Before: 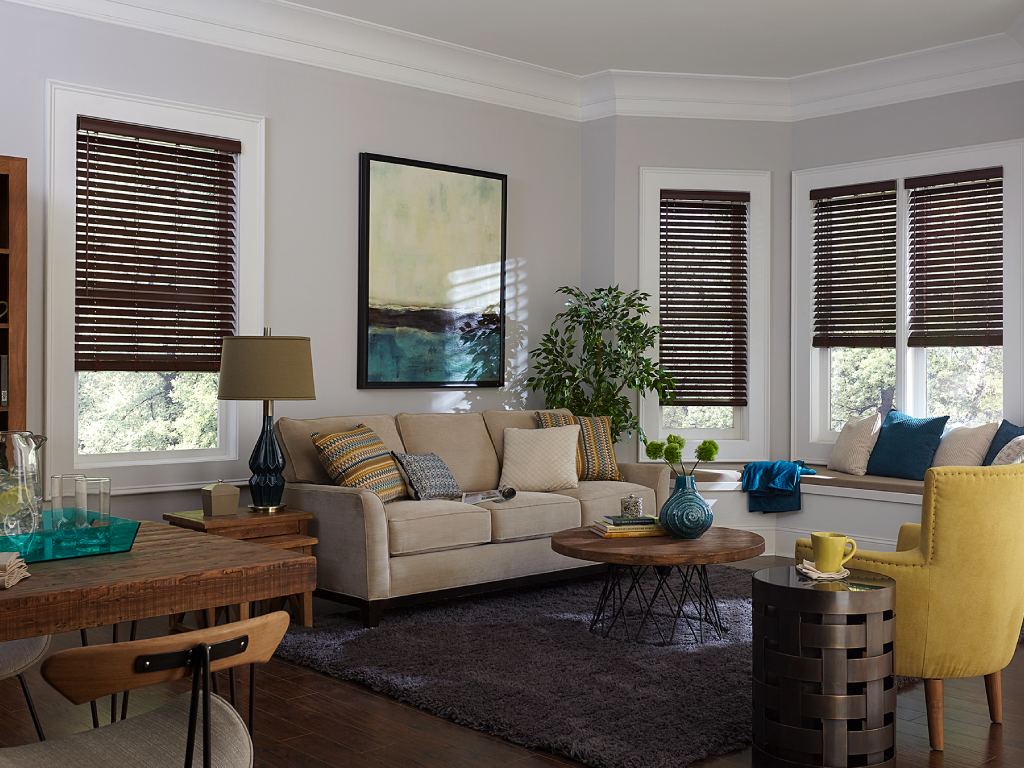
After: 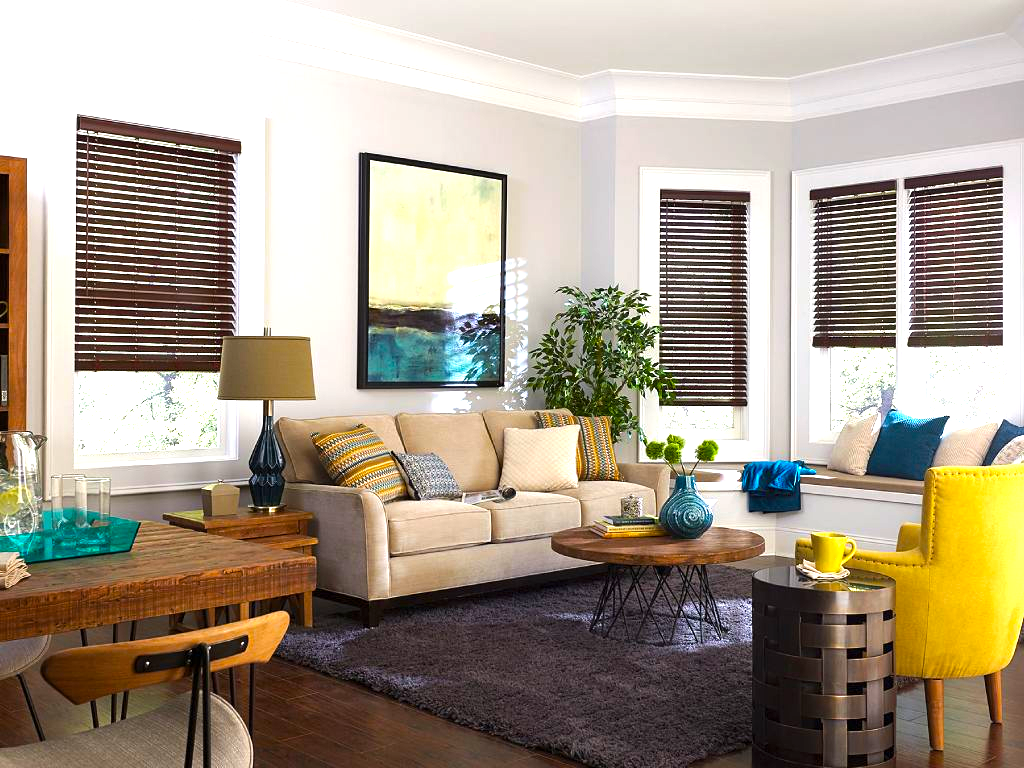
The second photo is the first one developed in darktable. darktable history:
exposure: exposure 0.996 EV, compensate highlight preservation false
color balance rgb: perceptual saturation grading › global saturation 36.951%, perceptual brilliance grading › highlights 9.6%, perceptual brilliance grading › mid-tones 4.959%
